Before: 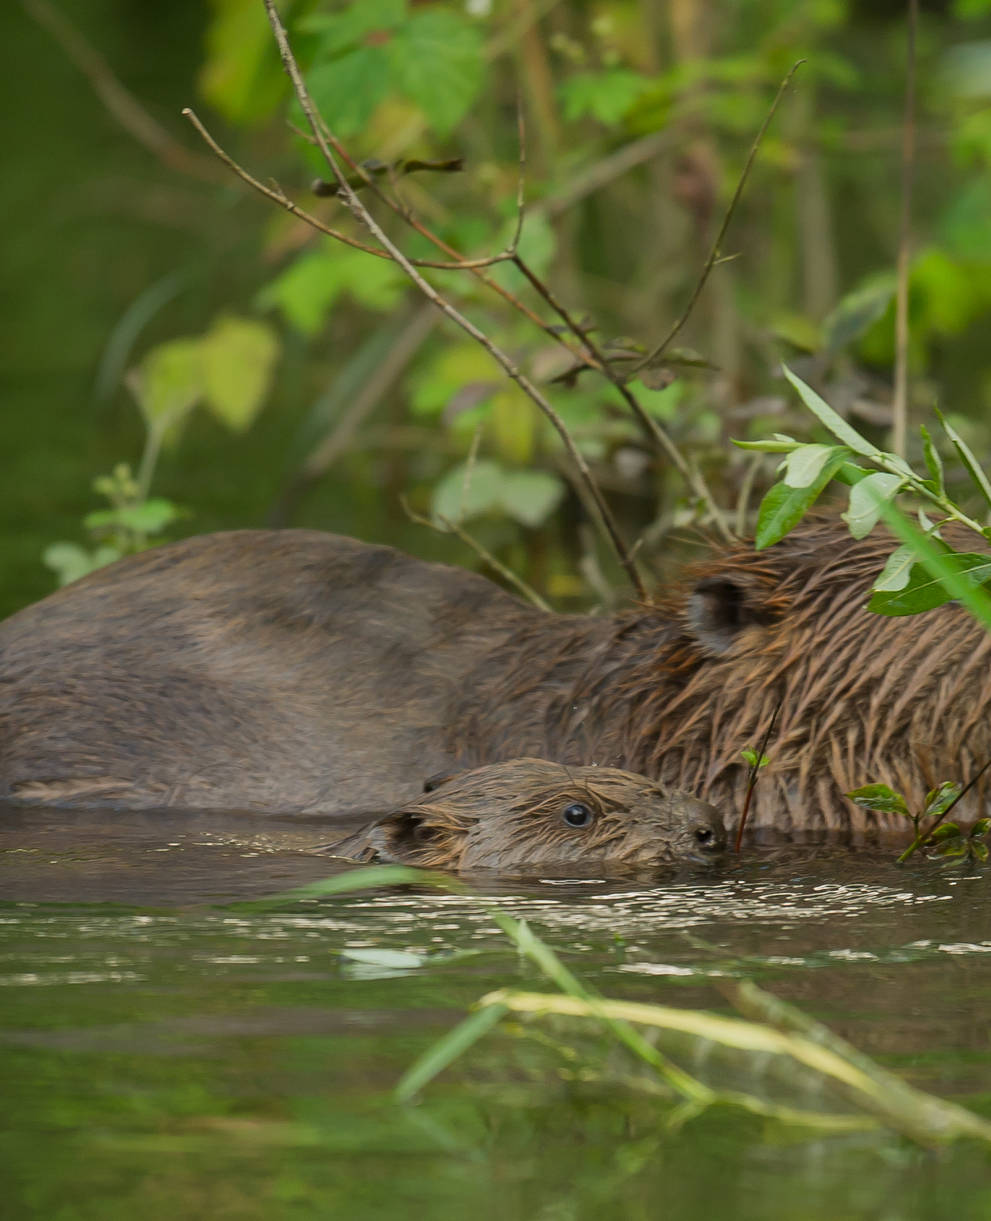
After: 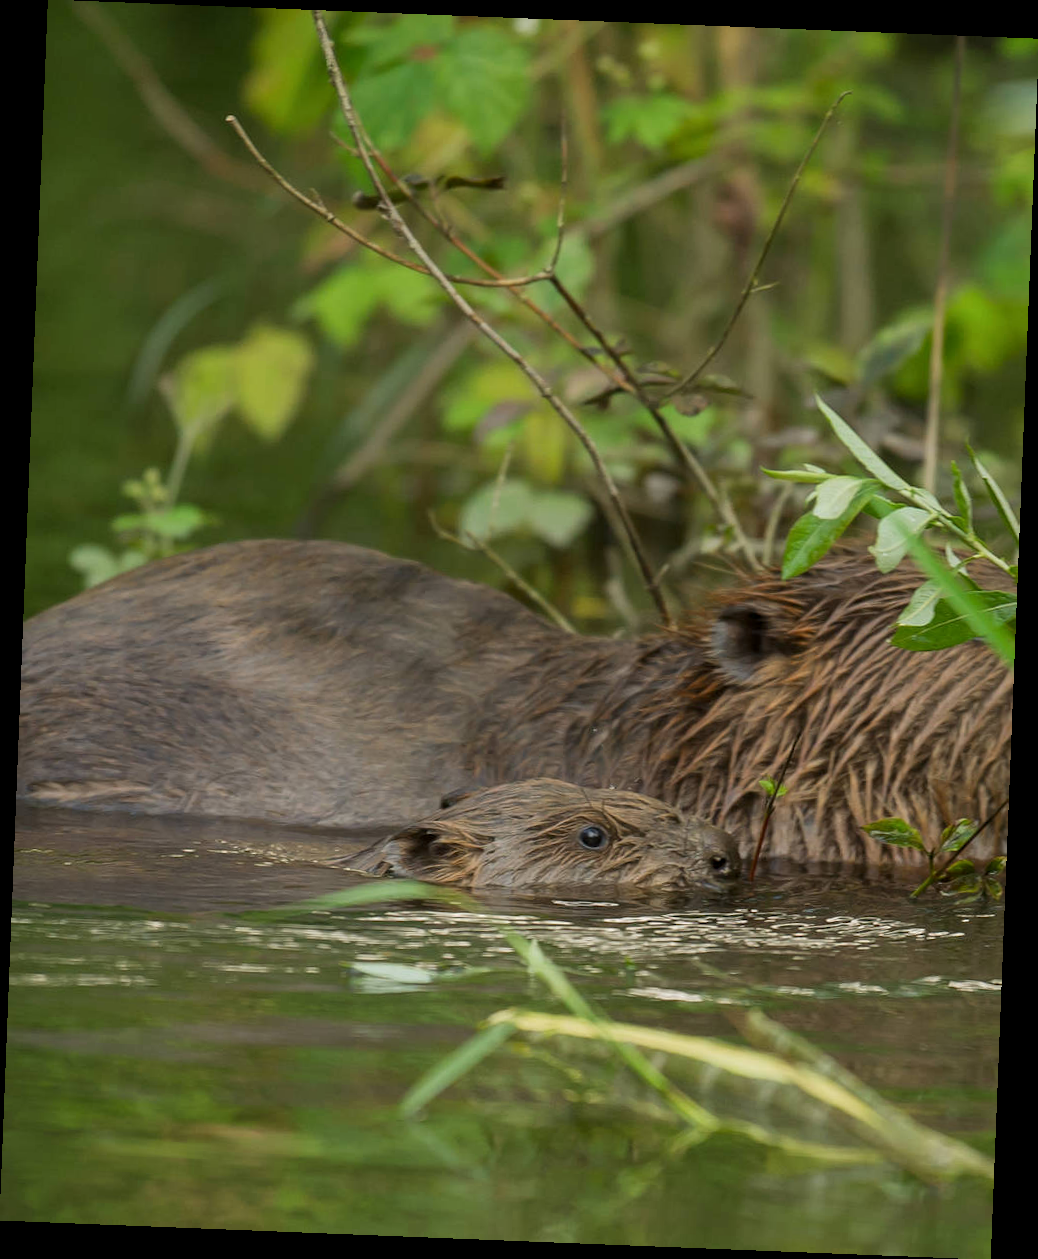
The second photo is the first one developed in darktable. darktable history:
rotate and perspective: rotation 2.27°, automatic cropping off
local contrast: highlights 100%, shadows 100%, detail 120%, midtone range 0.2
